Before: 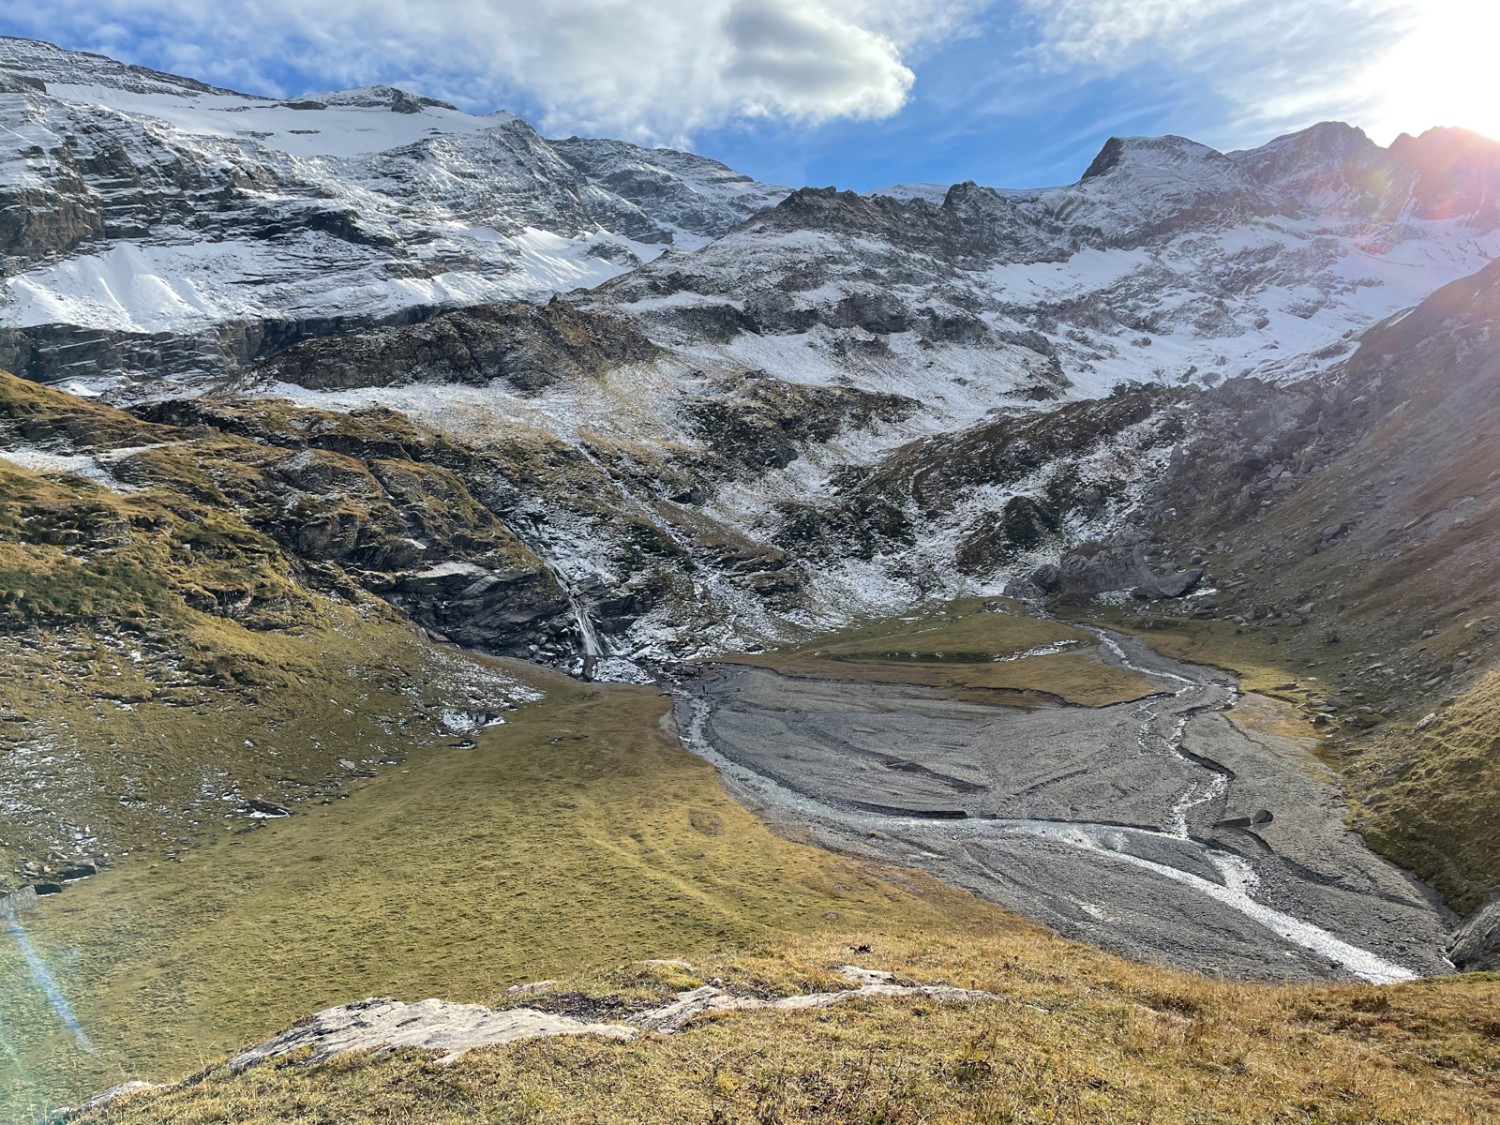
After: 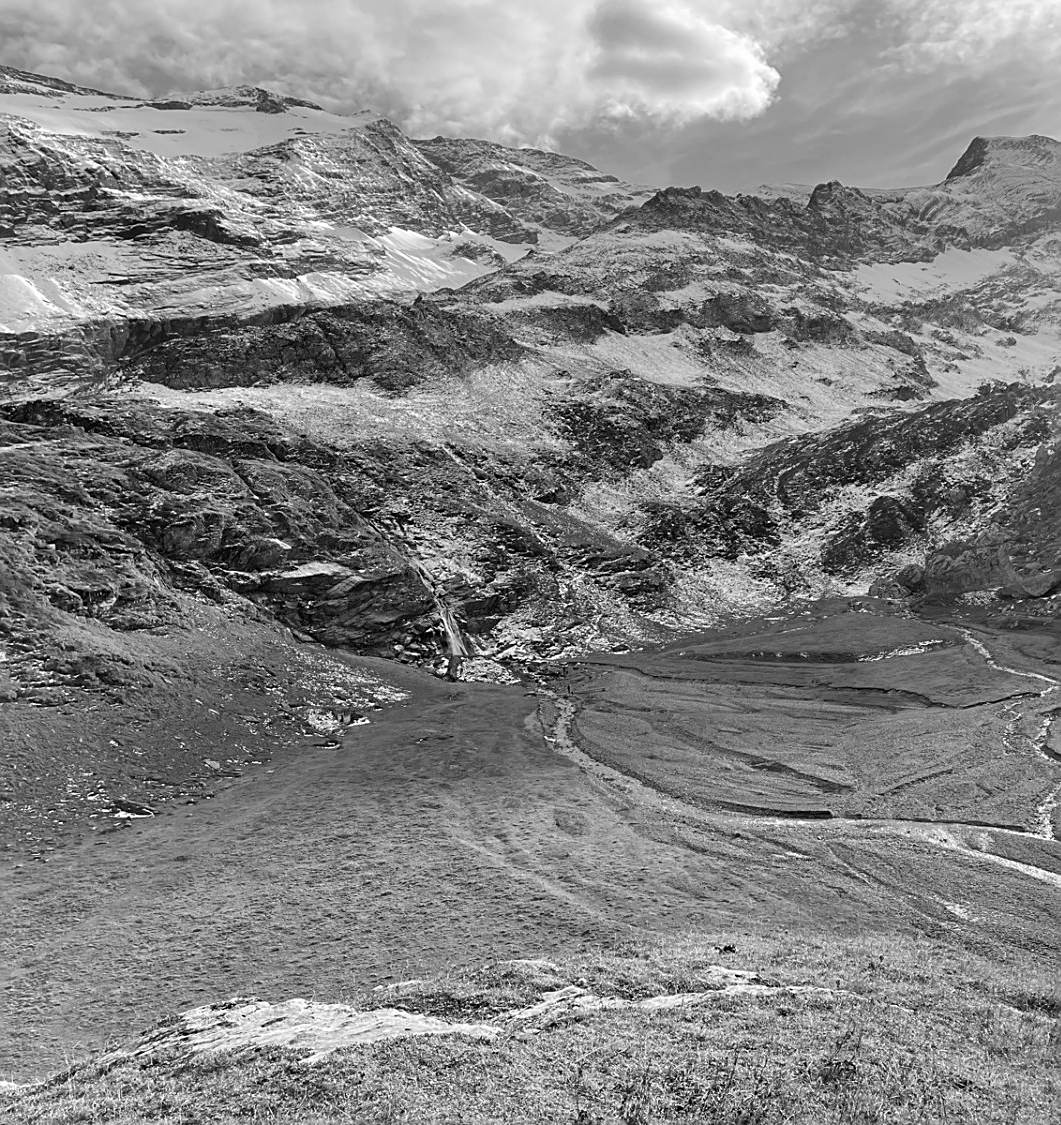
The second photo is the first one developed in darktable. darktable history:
color correction: highlights a* 4.02, highlights b* 4.98, shadows a* -7.55, shadows b* 4.98
sharpen: on, module defaults
monochrome: on, module defaults
crop and rotate: left 9.061%, right 20.142%
